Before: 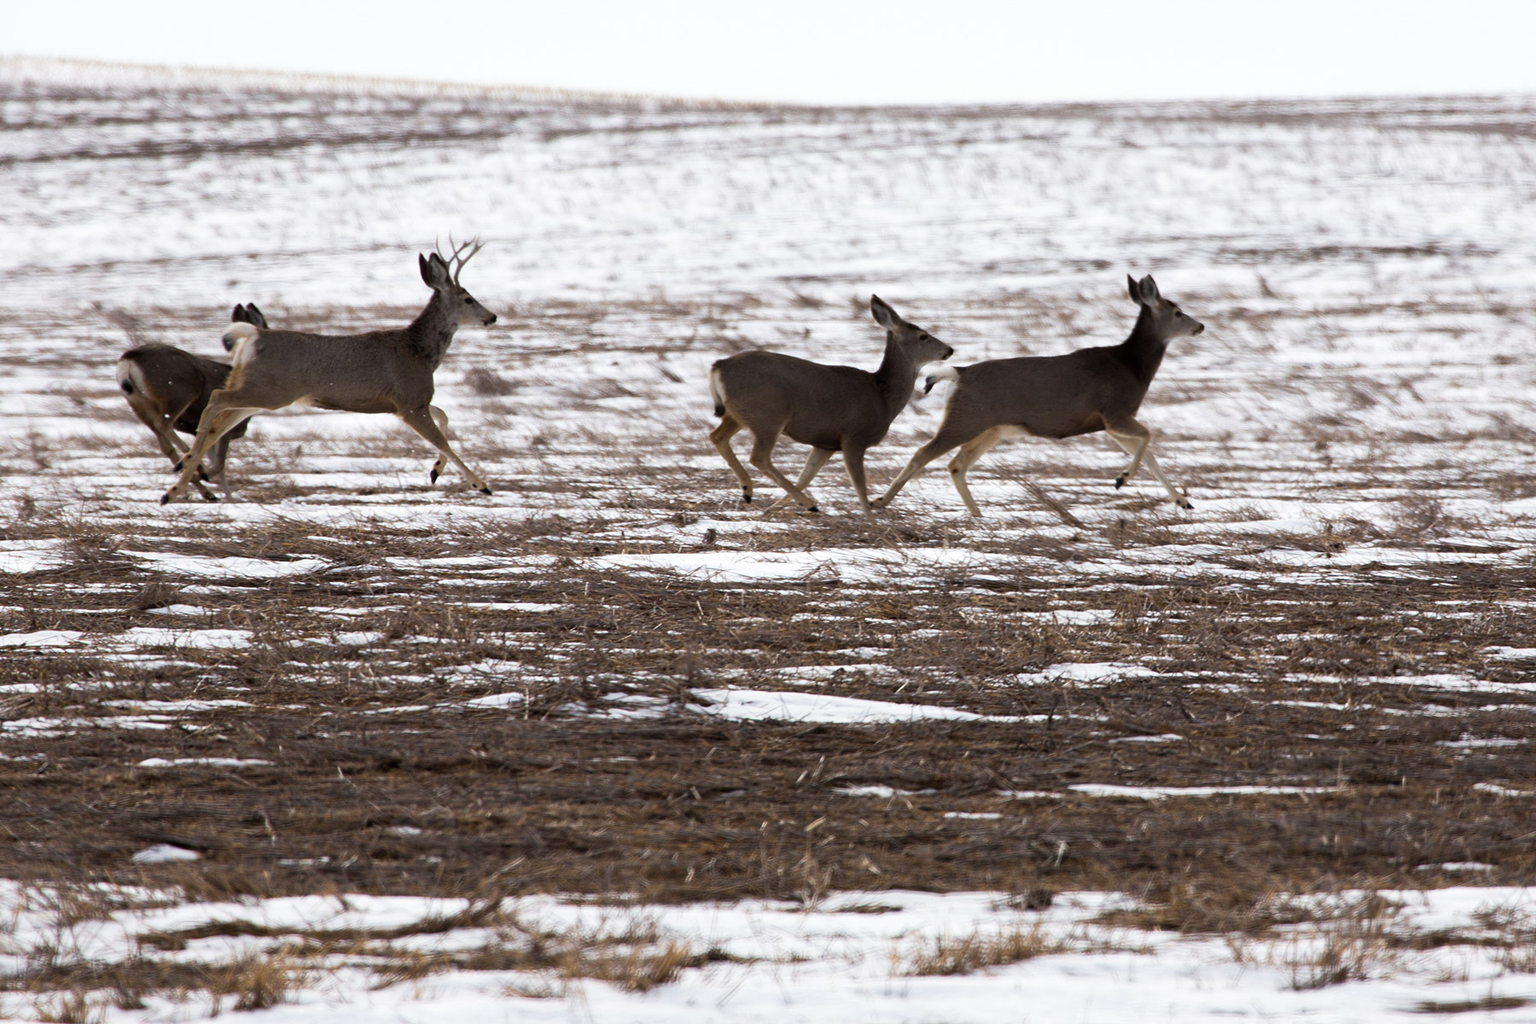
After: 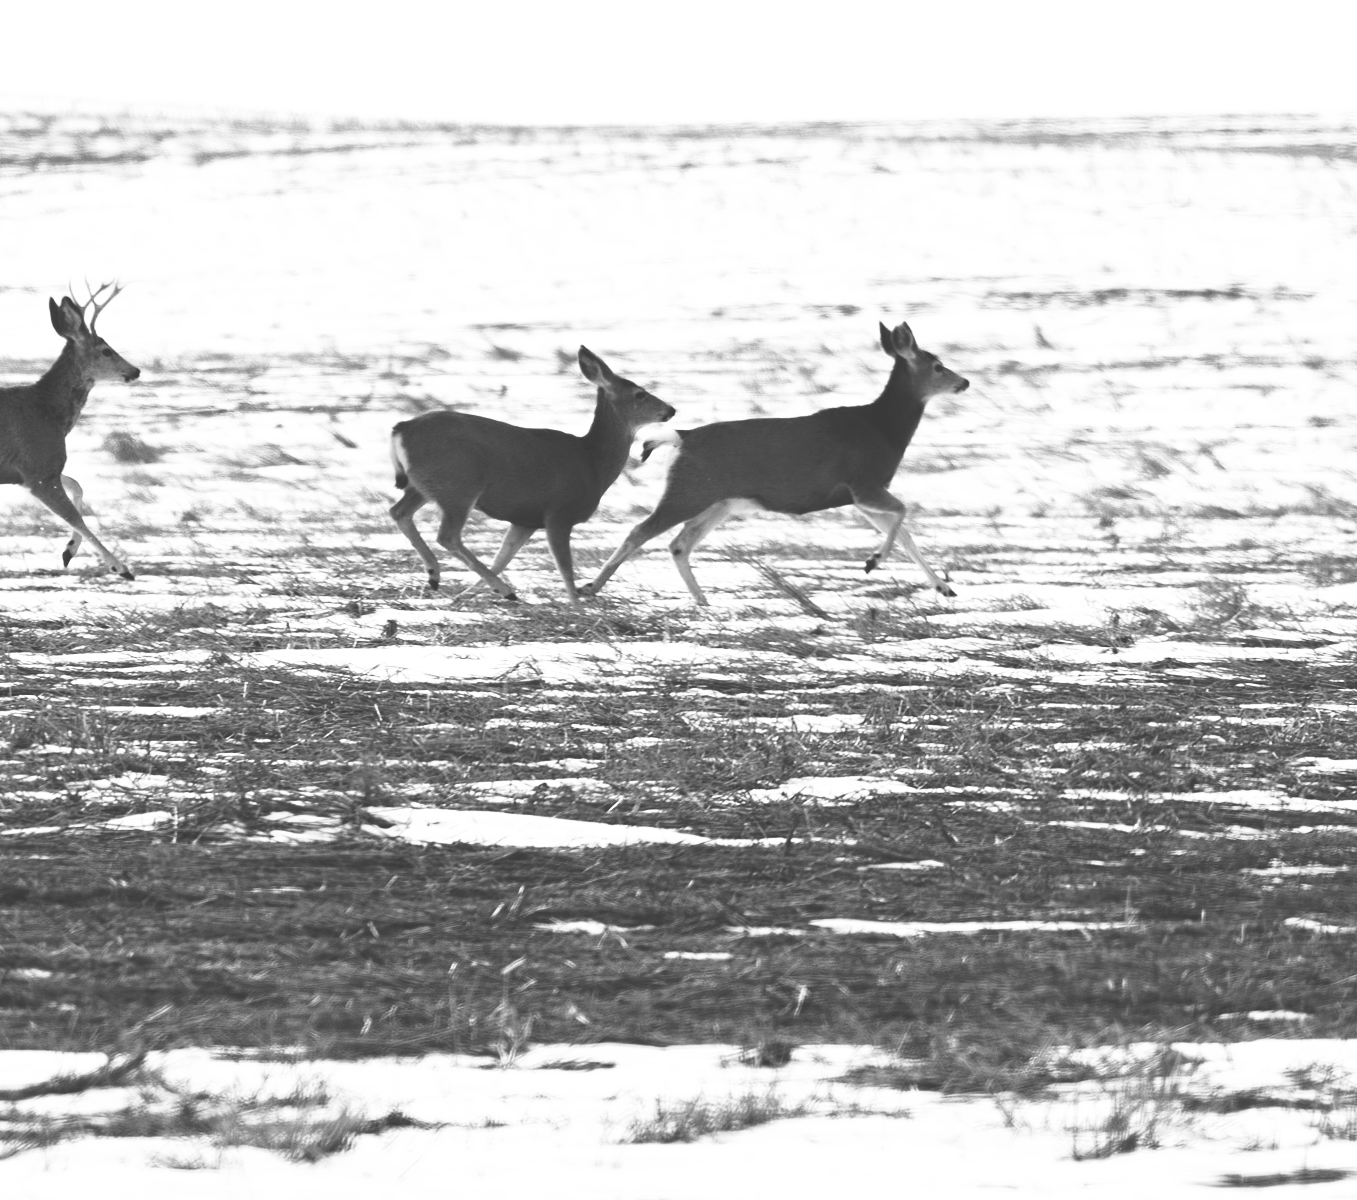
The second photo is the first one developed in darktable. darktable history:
crop and rotate: left 24.6%
color correction: highlights a* 0.003, highlights b* -0.283
exposure: black level correction 0.001, exposure 0.5 EV, compensate exposure bias true, compensate highlight preservation false
rgb curve: curves: ch0 [(0, 0.186) (0.314, 0.284) (0.775, 0.708) (1, 1)], compensate middle gray true, preserve colors none
color balance rgb: perceptual saturation grading › global saturation 20%, perceptual saturation grading › highlights -25%, perceptual saturation grading › shadows 50%
base curve: curves: ch0 [(0, 0) (0.012, 0.01) (0.073, 0.168) (0.31, 0.711) (0.645, 0.957) (1, 1)], preserve colors none
monochrome: on, module defaults
